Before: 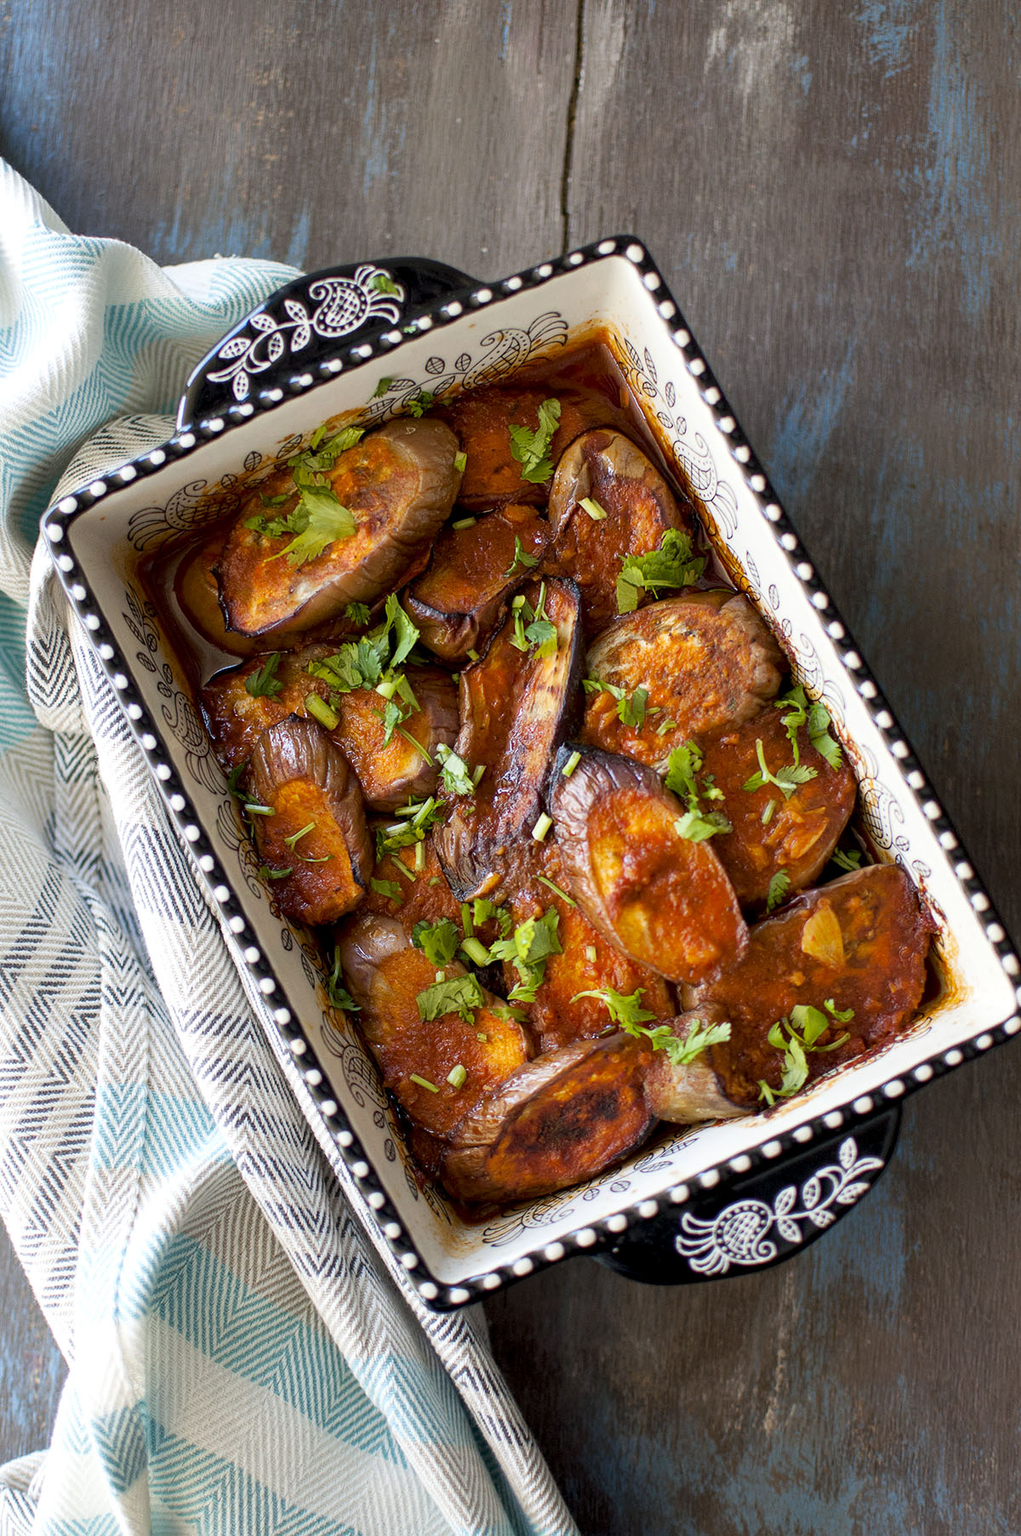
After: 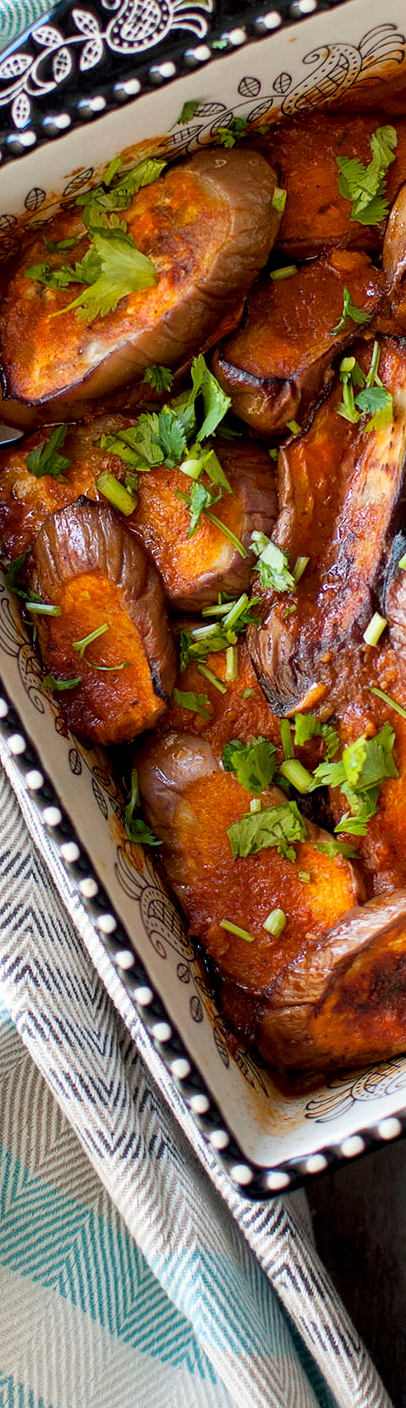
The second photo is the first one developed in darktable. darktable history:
exposure: exposure -0.015 EV, compensate highlight preservation false
crop and rotate: left 21.878%, top 19.037%, right 44.244%, bottom 2.979%
